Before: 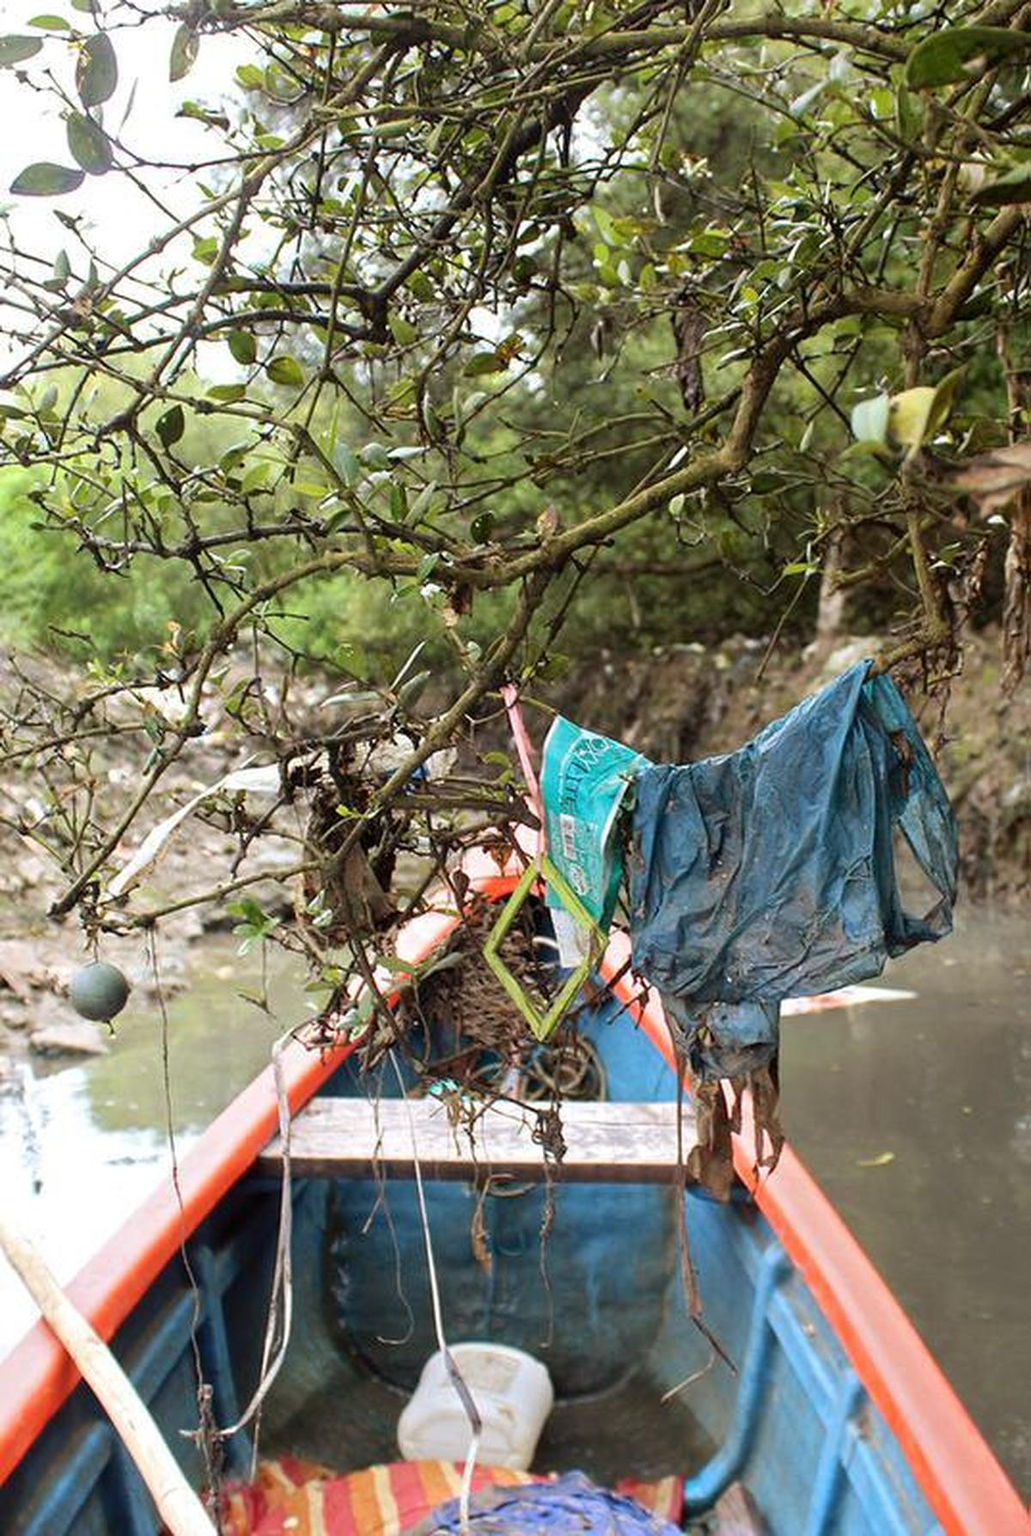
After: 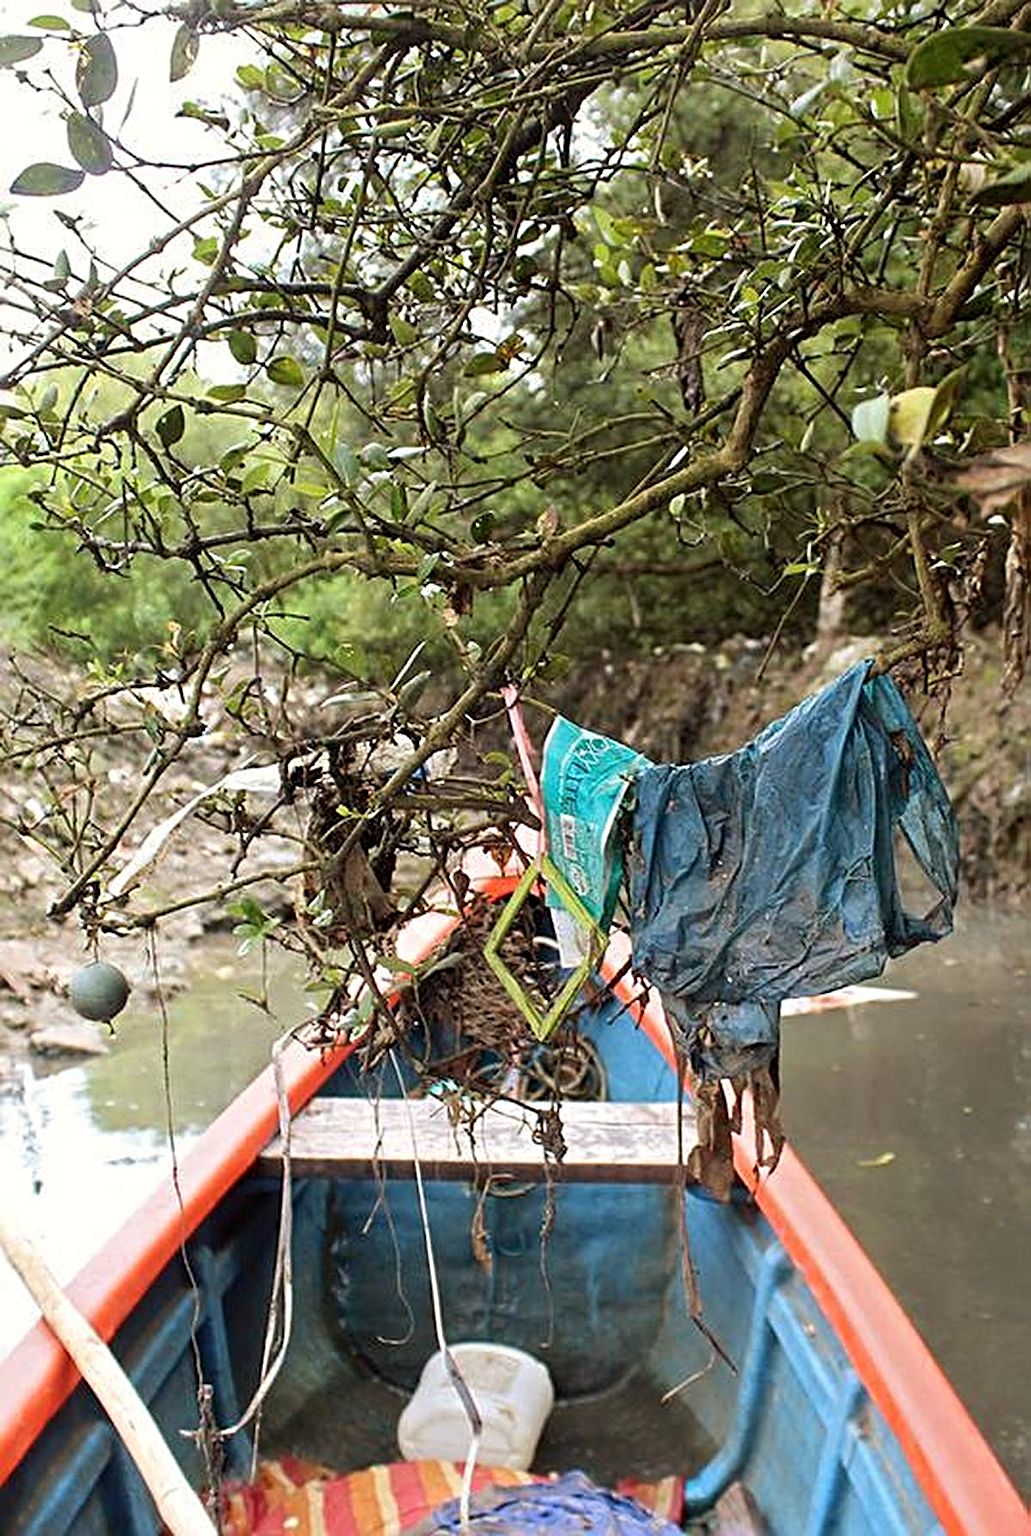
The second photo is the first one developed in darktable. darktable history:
sharpen: radius 4
white balance: red 1.009, blue 0.985
